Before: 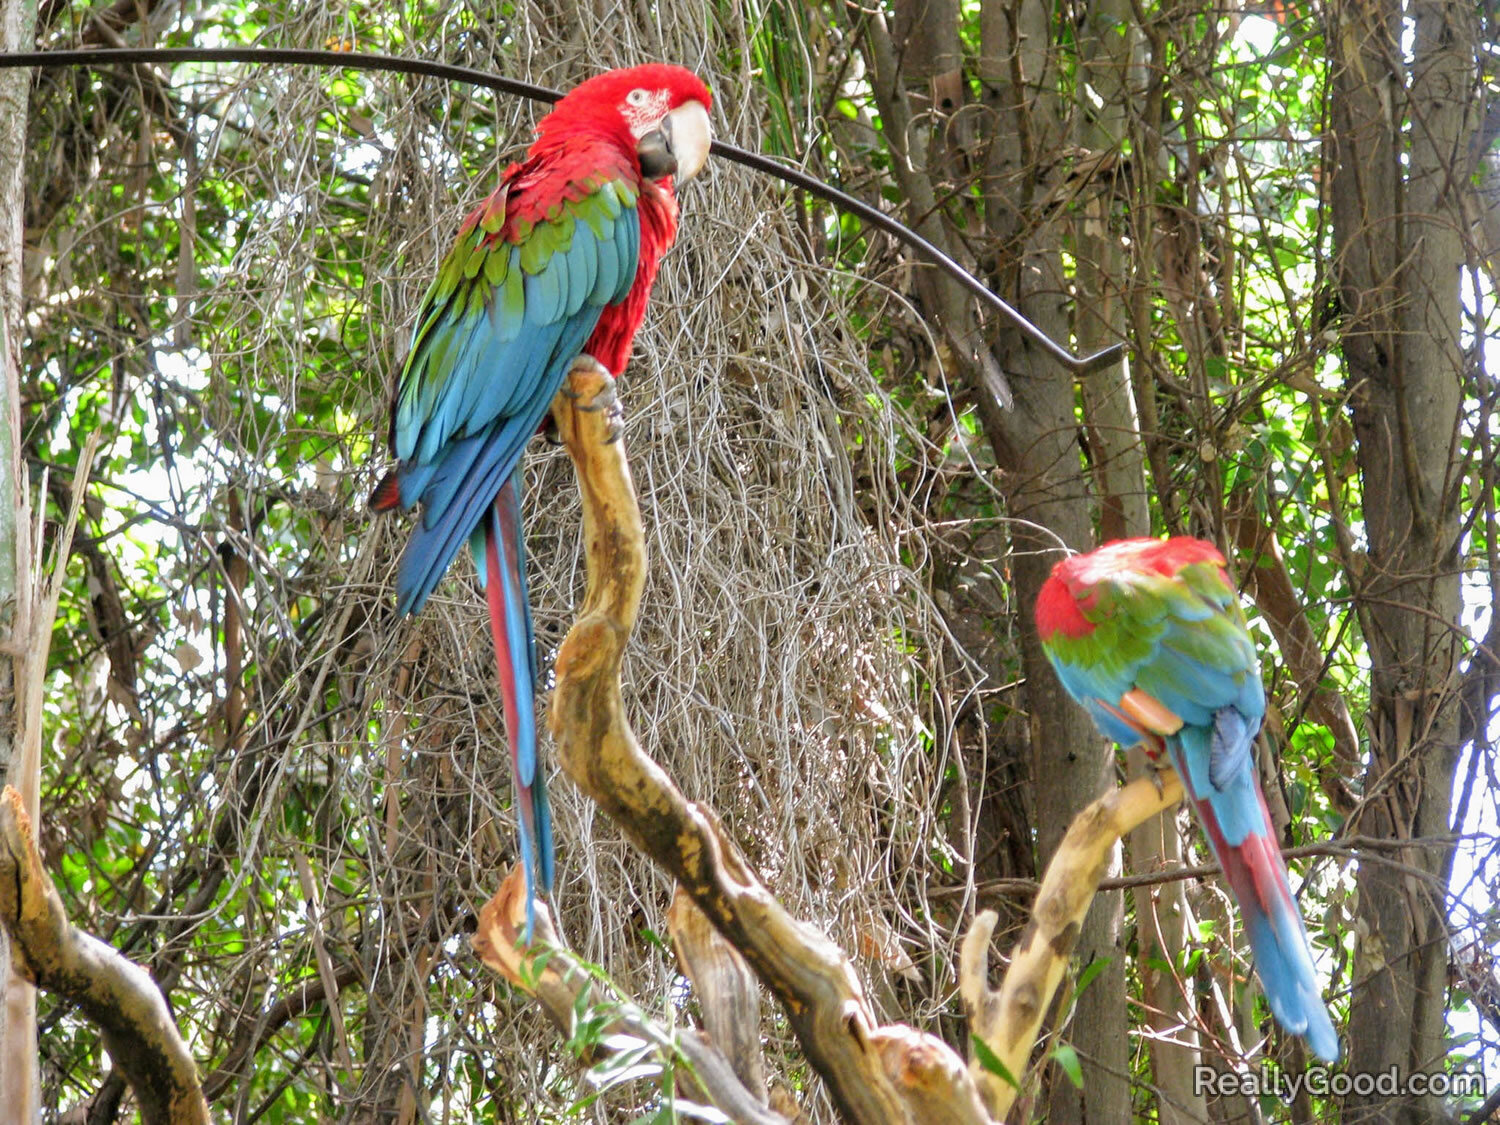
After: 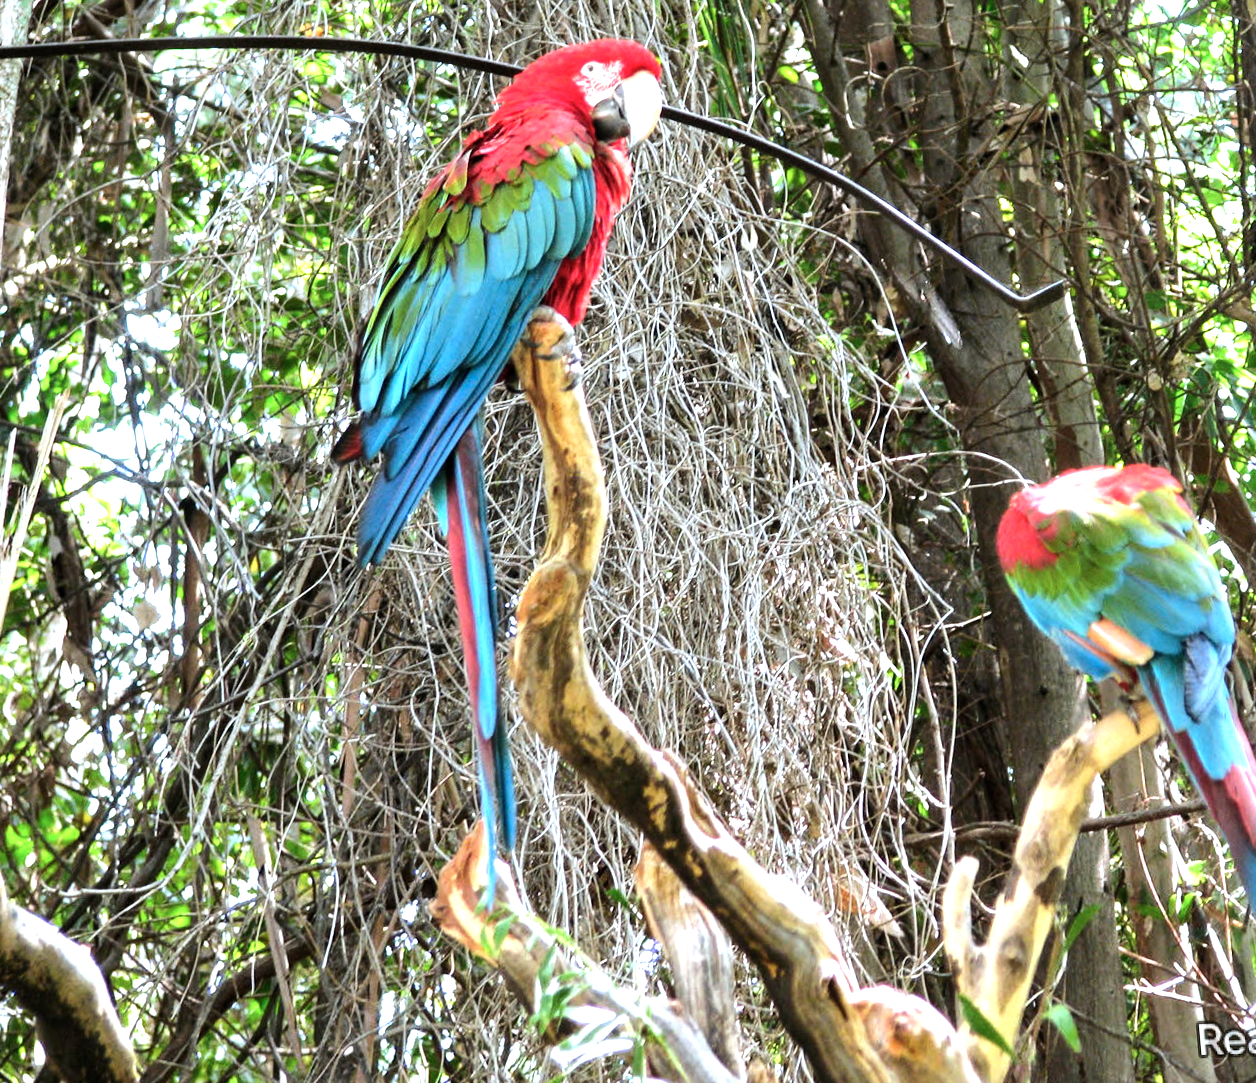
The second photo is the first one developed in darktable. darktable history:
tone equalizer: -8 EV -1.08 EV, -7 EV -1.01 EV, -6 EV -0.867 EV, -5 EV -0.578 EV, -3 EV 0.578 EV, -2 EV 0.867 EV, -1 EV 1.01 EV, +0 EV 1.08 EV, edges refinement/feathering 500, mask exposure compensation -1.57 EV, preserve details no
color correction: highlights a* -4.18, highlights b* -10.81
rotate and perspective: rotation -1.68°, lens shift (vertical) -0.146, crop left 0.049, crop right 0.912, crop top 0.032, crop bottom 0.96
crop: right 9.509%, bottom 0.031%
